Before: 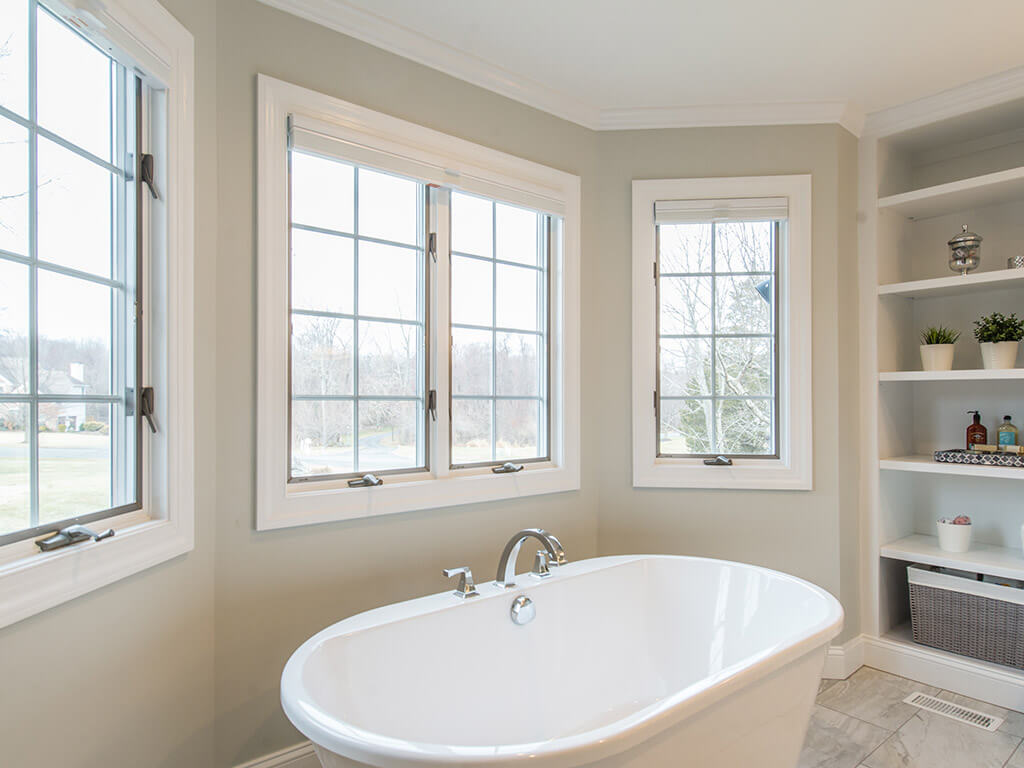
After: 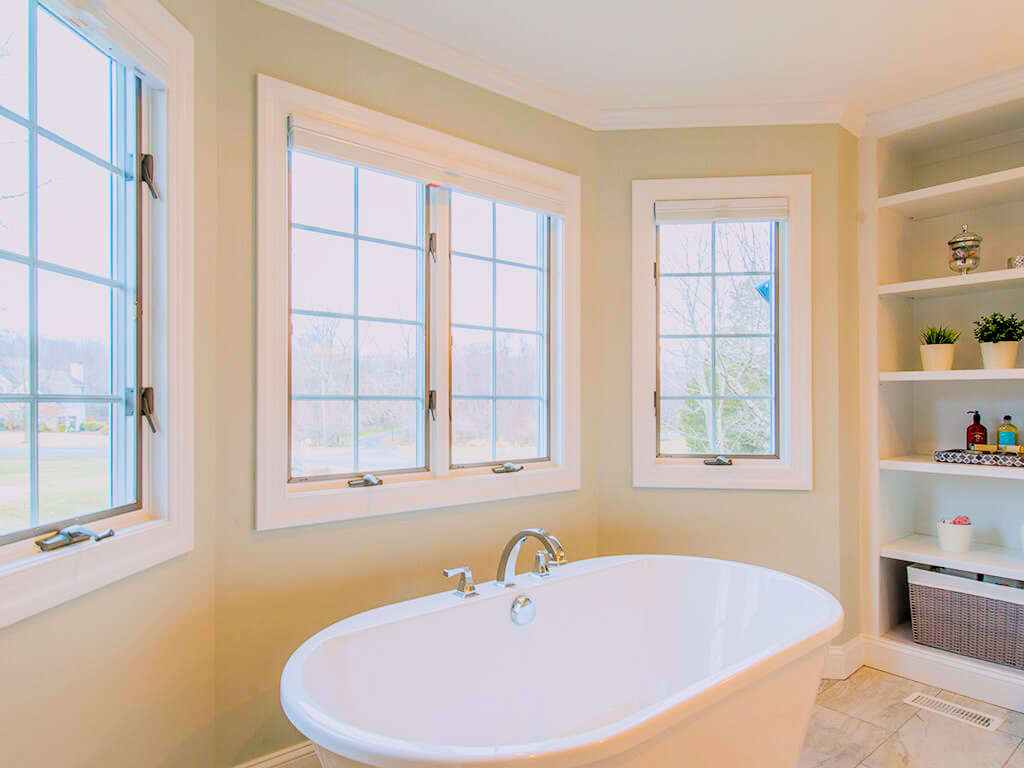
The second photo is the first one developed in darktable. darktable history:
filmic rgb: black relative exposure -4.38 EV, white relative exposure 4.56 EV, hardness 2.37, contrast 1.05
color correction: highlights a* 1.59, highlights b* -1.7, saturation 2.48
exposure: black level correction 0.001, exposure 0.5 EV, compensate exposure bias true, compensate highlight preservation false
